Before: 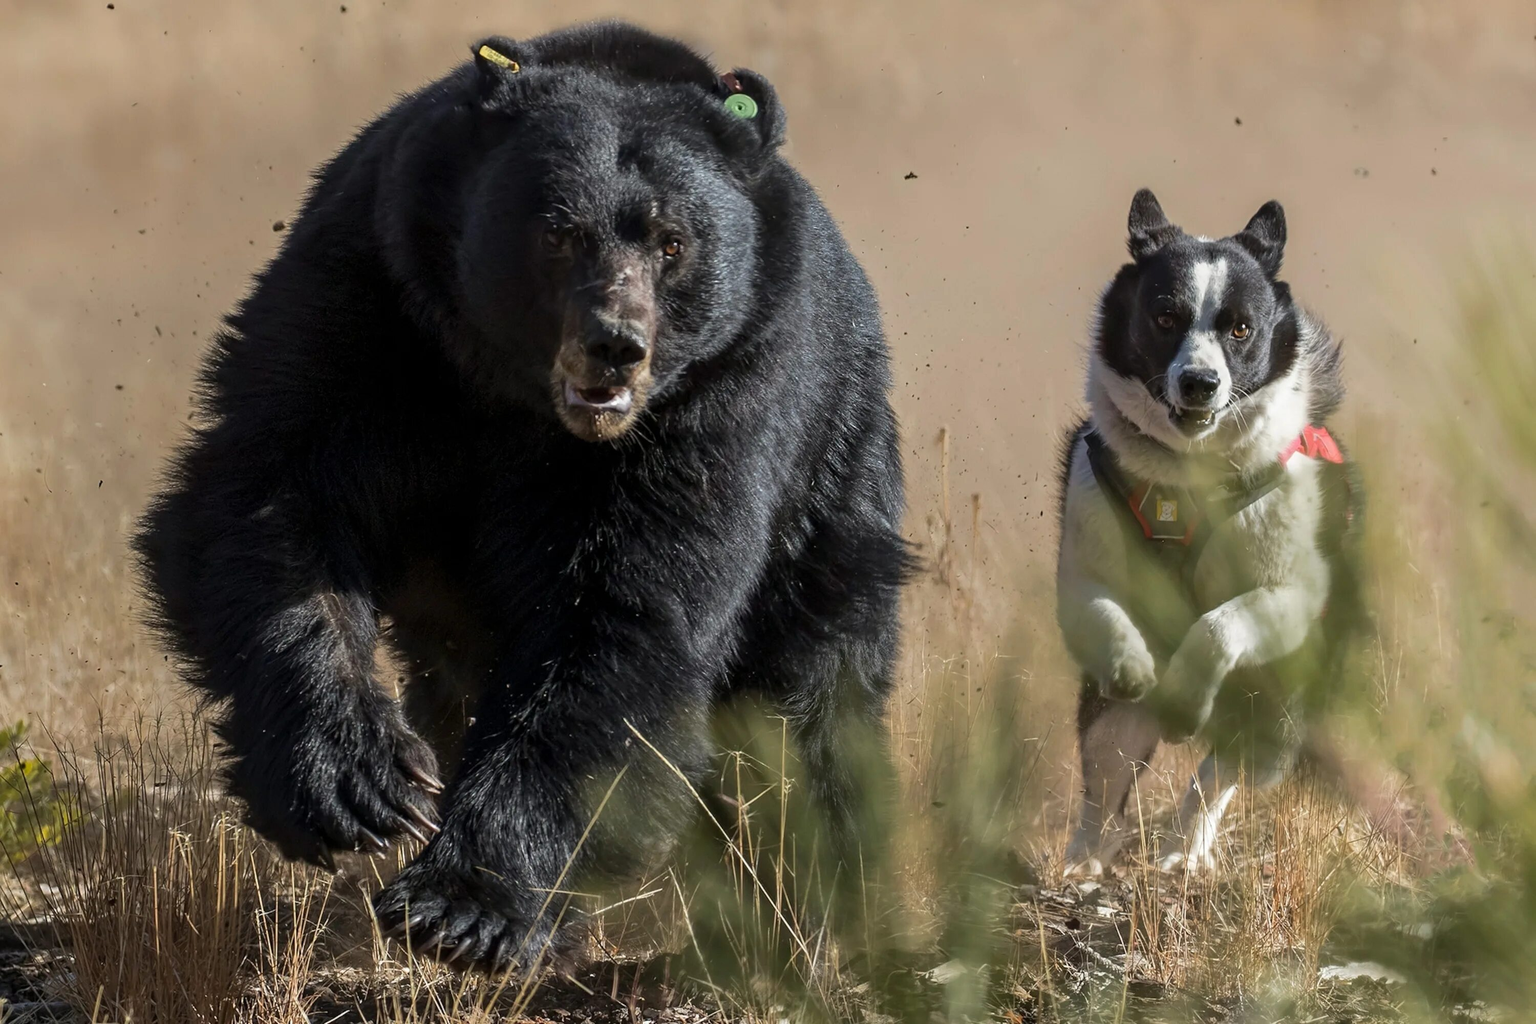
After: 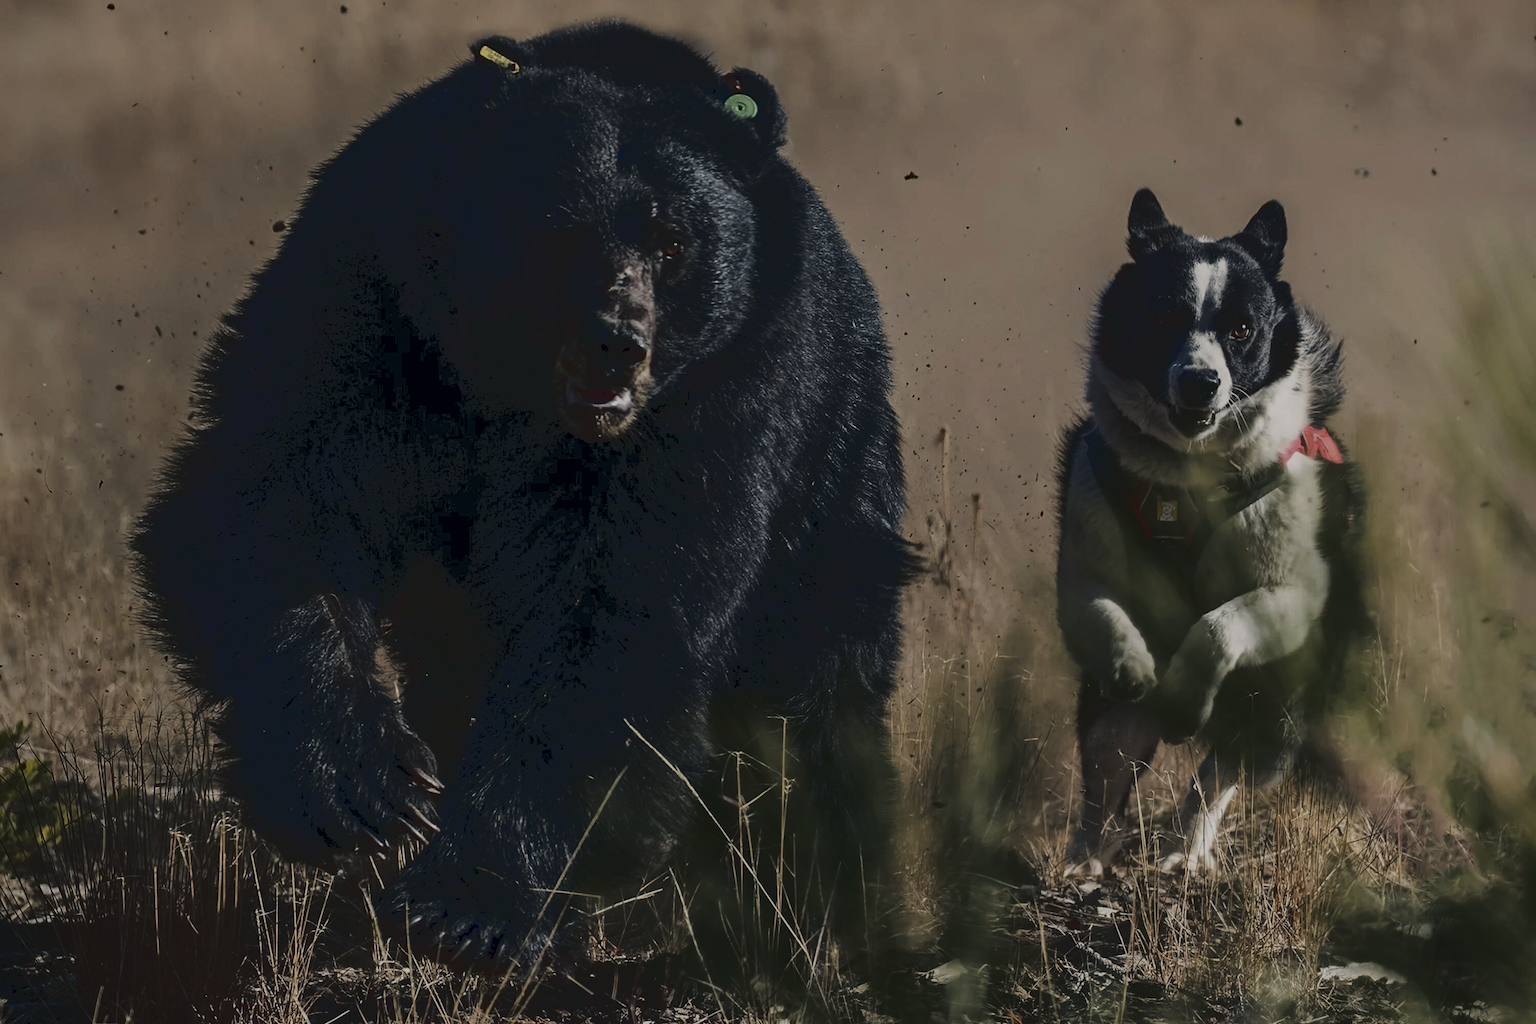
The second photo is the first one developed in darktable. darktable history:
color correction: highlights a* 2.78, highlights b* 5.01, shadows a* -2.28, shadows b* -4.94, saturation 0.82
vignetting: fall-off start 92.06%, brightness -0.42, saturation -0.208, unbound false
tone curve: curves: ch0 [(0, 0) (0.003, 0.084) (0.011, 0.084) (0.025, 0.084) (0.044, 0.084) (0.069, 0.085) (0.1, 0.09) (0.136, 0.1) (0.177, 0.119) (0.224, 0.144) (0.277, 0.205) (0.335, 0.298) (0.399, 0.417) (0.468, 0.525) (0.543, 0.631) (0.623, 0.72) (0.709, 0.8) (0.801, 0.867) (0.898, 0.934) (1, 1)], color space Lab, linked channels, preserve colors none
exposure: exposure -1.461 EV, compensate exposure bias true, compensate highlight preservation false
haze removal: compatibility mode true, adaptive false
